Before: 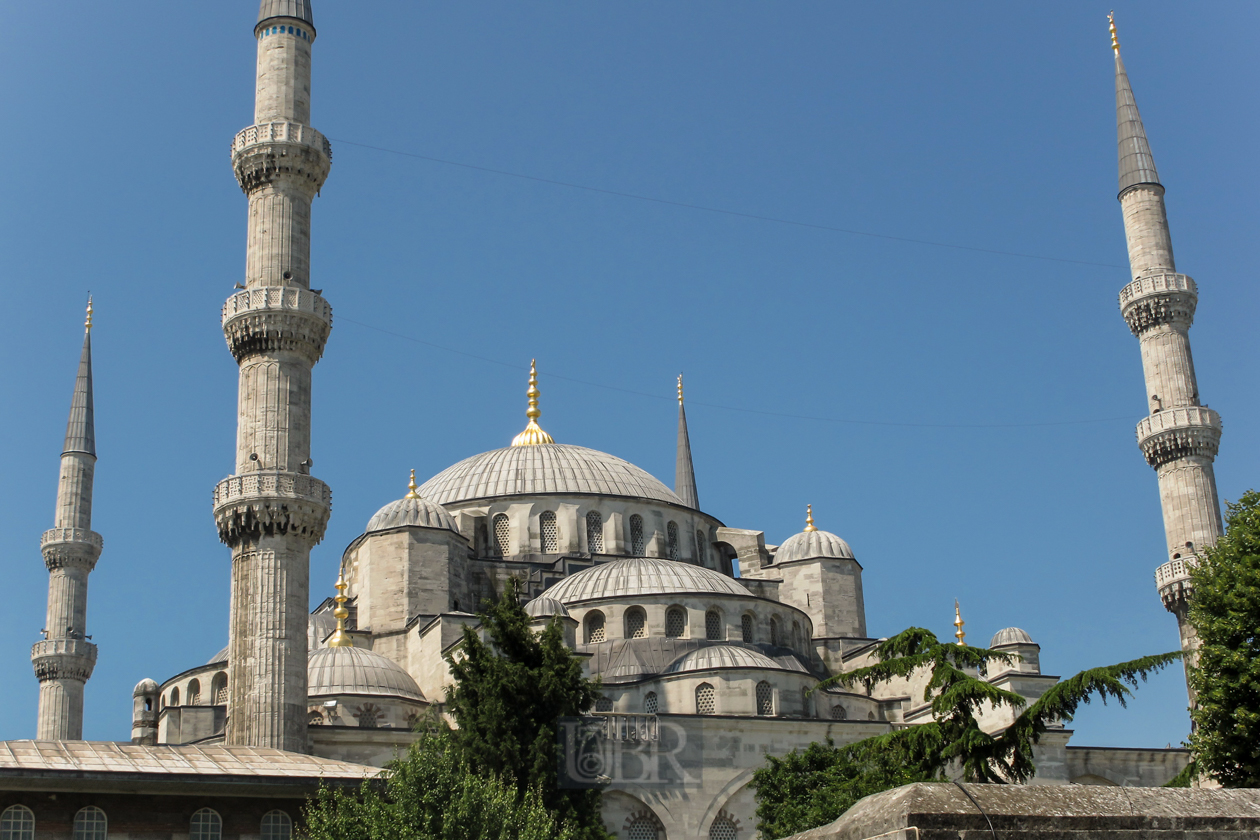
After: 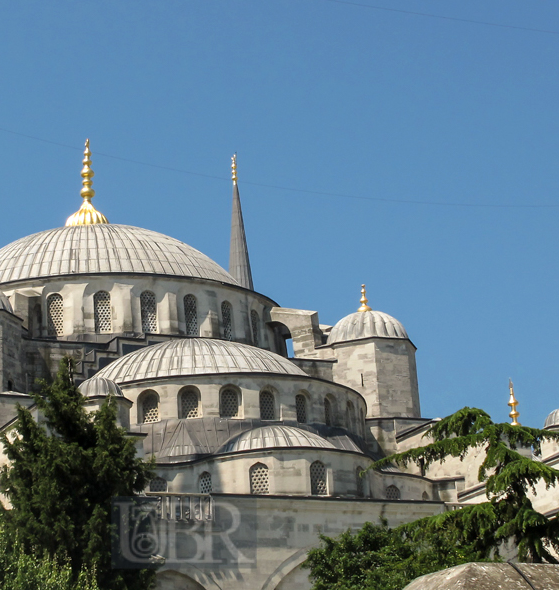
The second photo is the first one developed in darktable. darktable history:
crop: left 35.432%, top 26.233%, right 20.145%, bottom 3.432%
exposure: exposure 0.2 EV, compensate highlight preservation false
